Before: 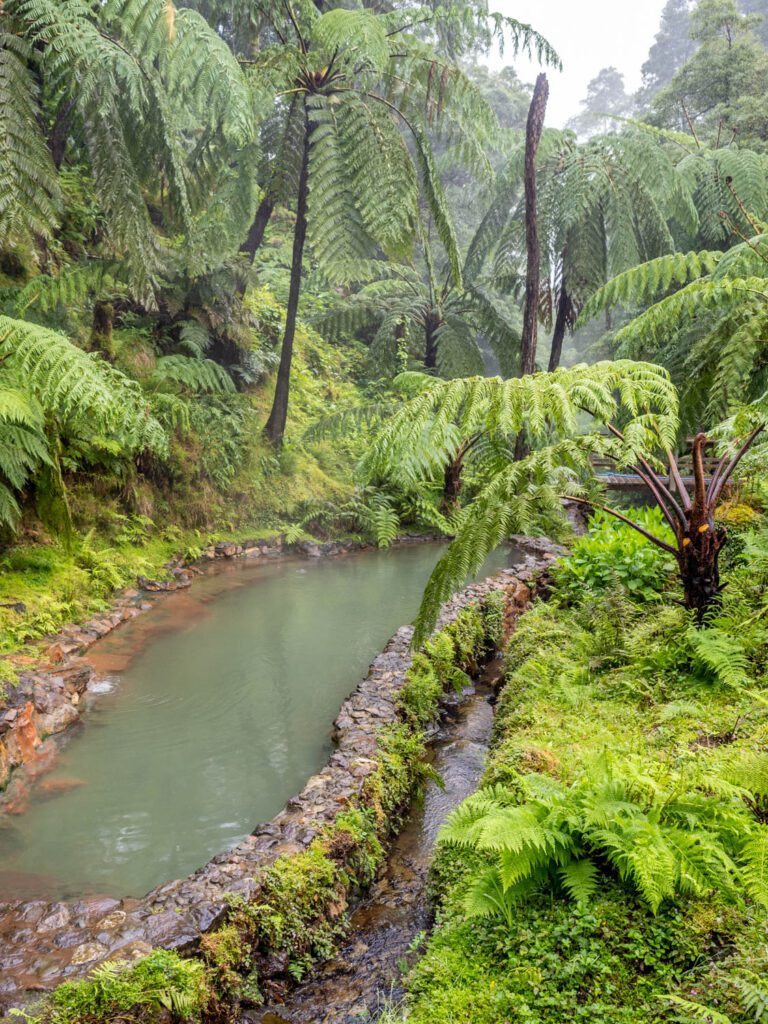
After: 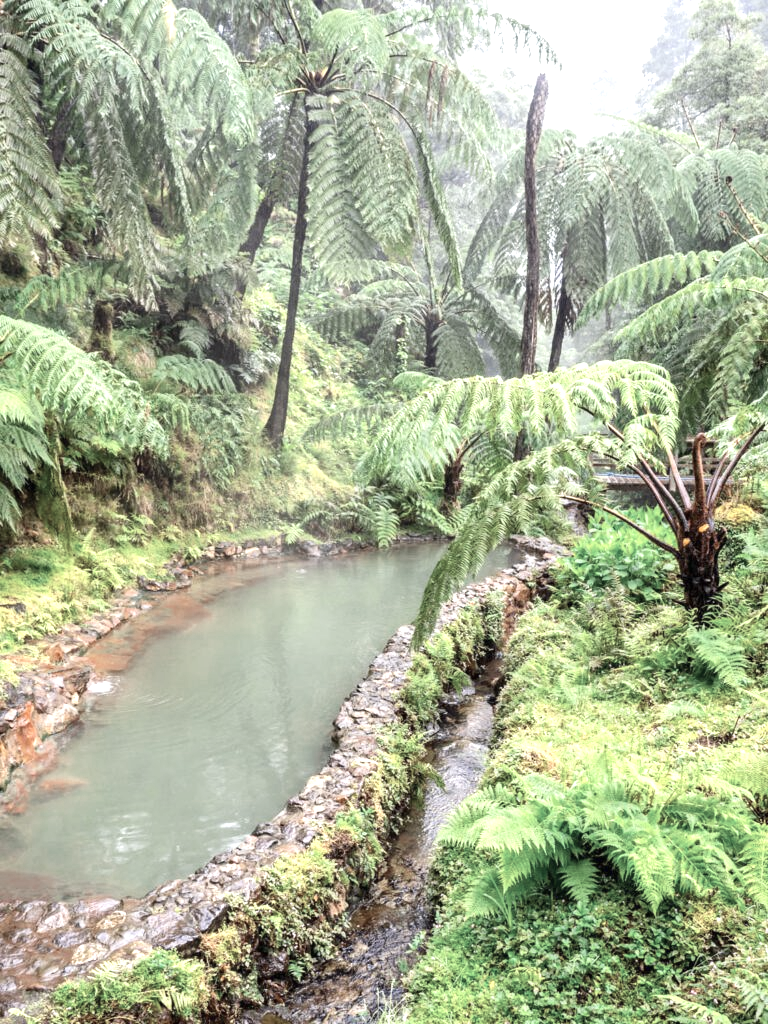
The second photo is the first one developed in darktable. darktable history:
exposure: black level correction 0, exposure 1.1 EV, compensate highlight preservation false
color zones: curves: ch0 [(0, 0.5) (0.125, 0.4) (0.25, 0.5) (0.375, 0.4) (0.5, 0.4) (0.625, 0.35) (0.75, 0.35) (0.875, 0.5)]; ch1 [(0, 0.35) (0.125, 0.45) (0.25, 0.35) (0.375, 0.35) (0.5, 0.35) (0.625, 0.35) (0.75, 0.45) (0.875, 0.35)]; ch2 [(0, 0.6) (0.125, 0.5) (0.25, 0.5) (0.375, 0.6) (0.5, 0.6) (0.625, 0.5) (0.75, 0.5) (0.875, 0.5)]
contrast brightness saturation: contrast 0.1, saturation -0.3
